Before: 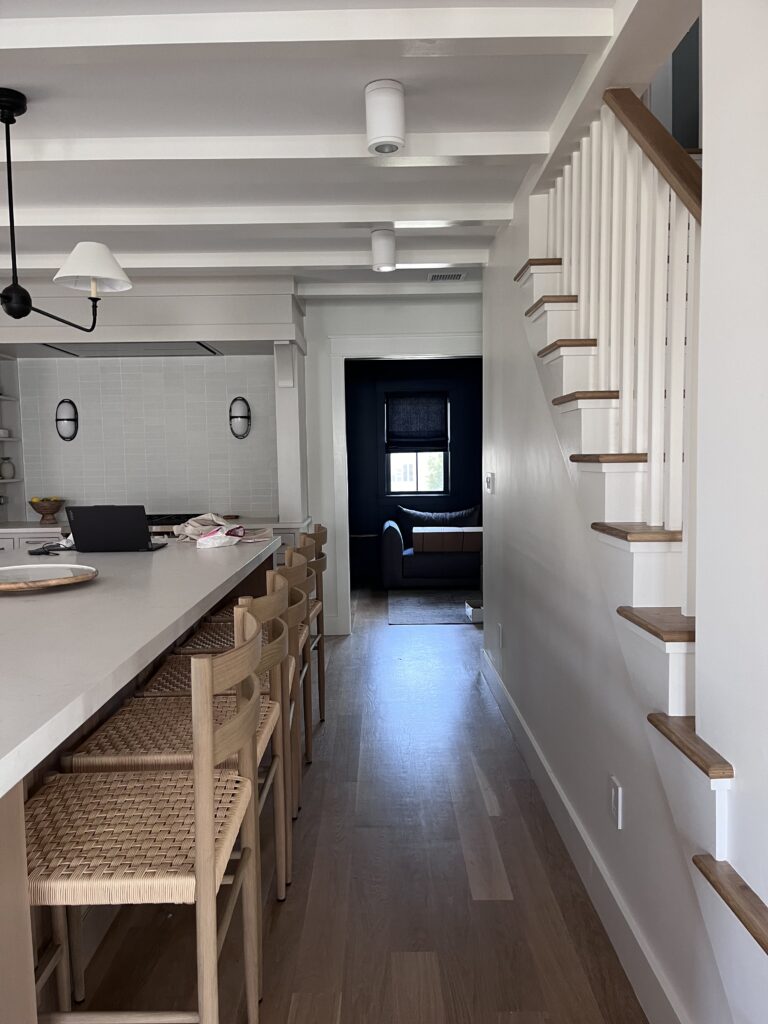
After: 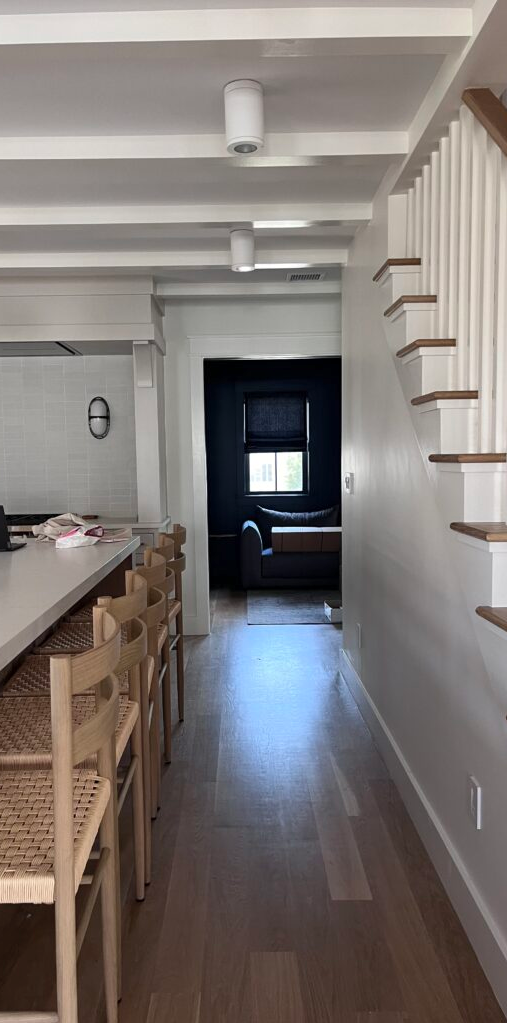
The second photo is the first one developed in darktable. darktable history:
fill light: on, module defaults
crop and rotate: left 18.442%, right 15.508%
